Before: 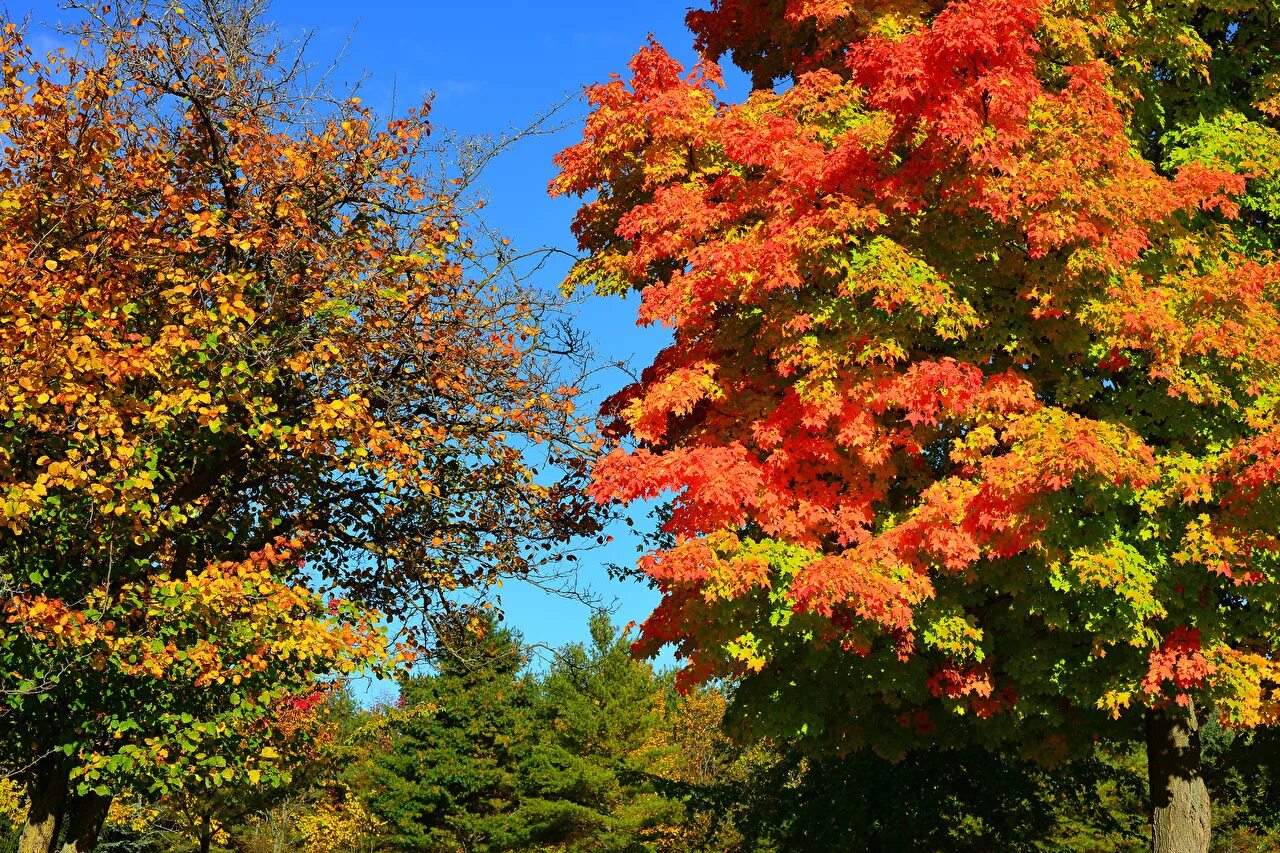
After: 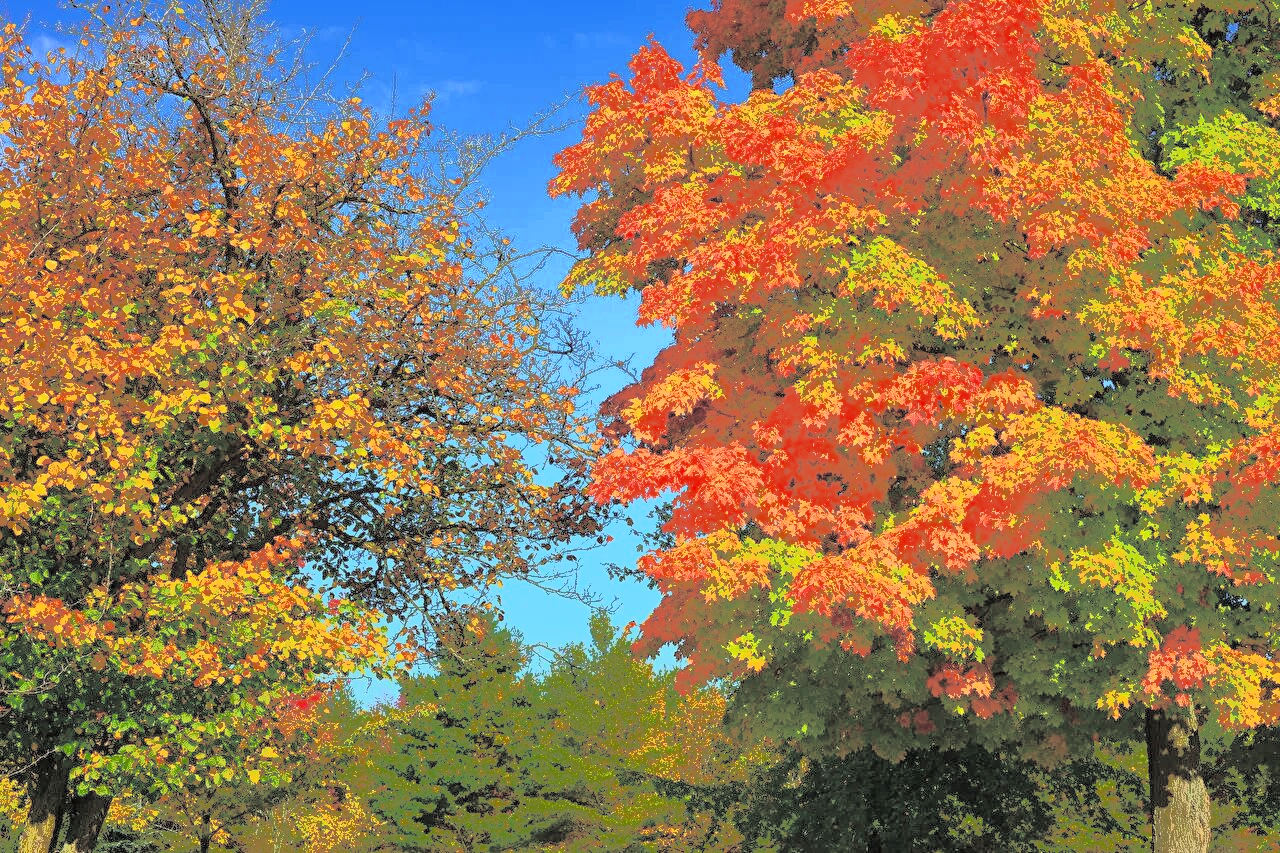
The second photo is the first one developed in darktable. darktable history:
tone curve: curves: ch0 [(0, 0) (0.003, 0.011) (0.011, 0.043) (0.025, 0.133) (0.044, 0.226) (0.069, 0.303) (0.1, 0.371) (0.136, 0.429) (0.177, 0.482) (0.224, 0.516) (0.277, 0.539) (0.335, 0.535) (0.399, 0.517) (0.468, 0.498) (0.543, 0.523) (0.623, 0.655) (0.709, 0.83) (0.801, 0.827) (0.898, 0.89) (1, 1)], color space Lab, independent channels, preserve colors none
